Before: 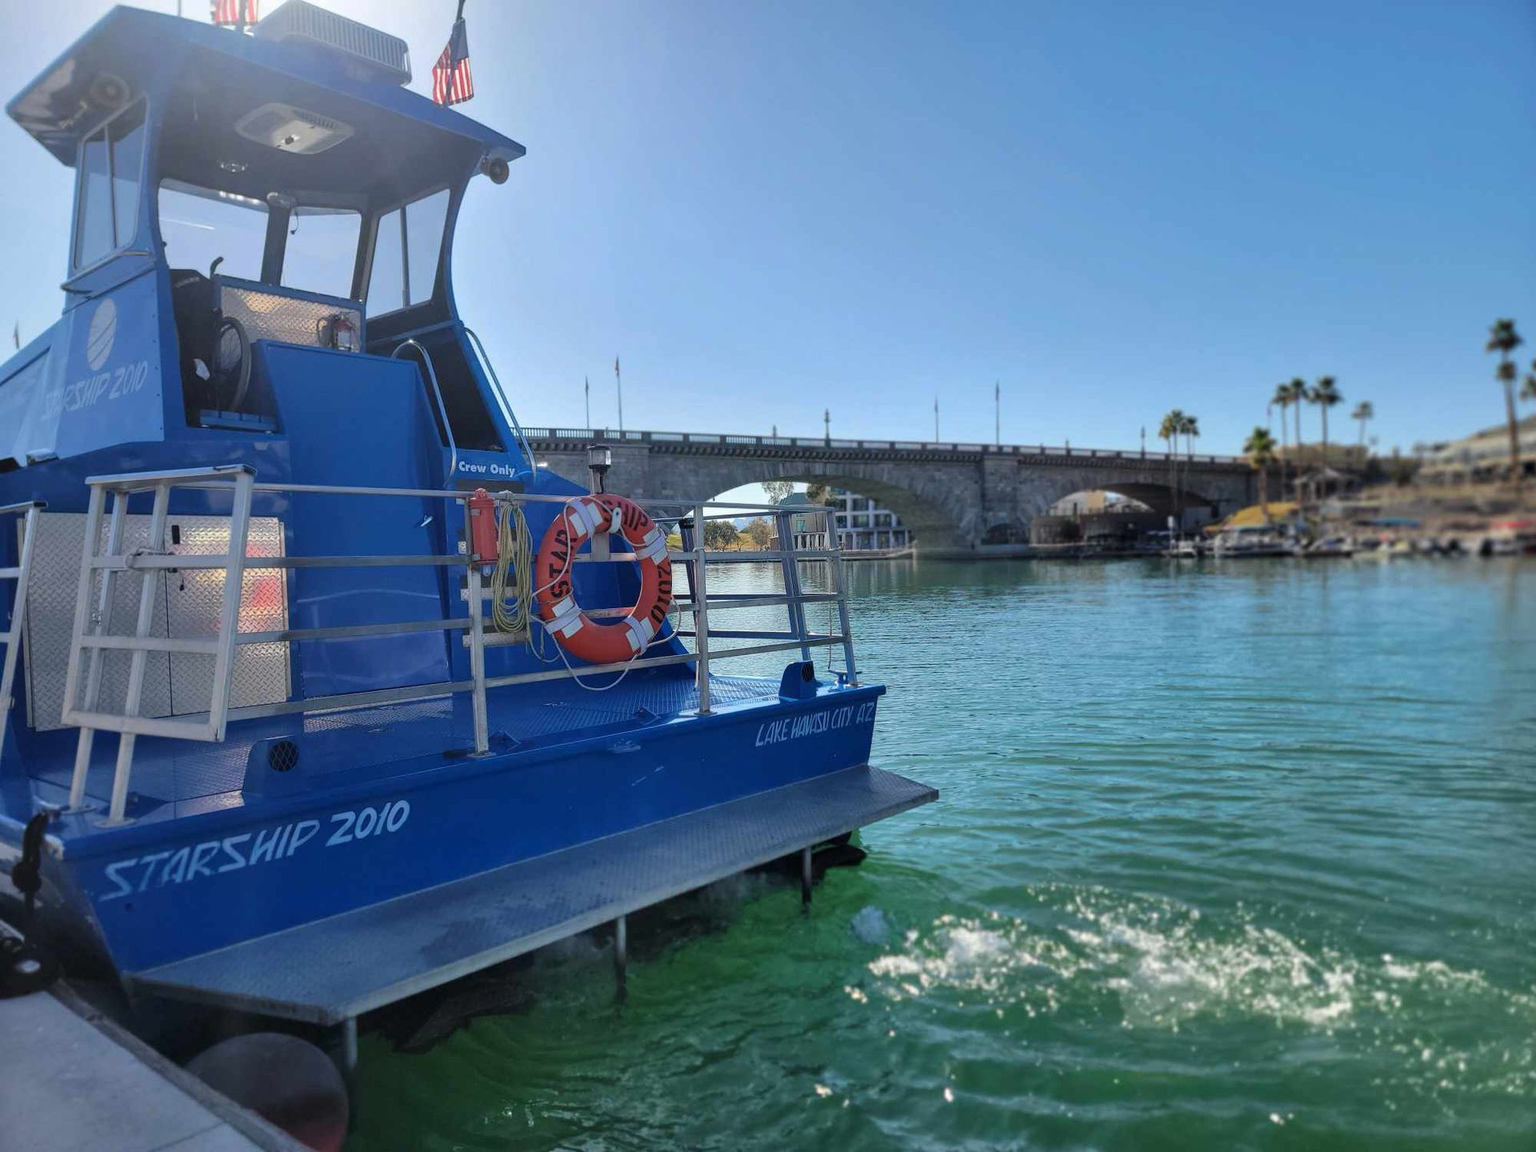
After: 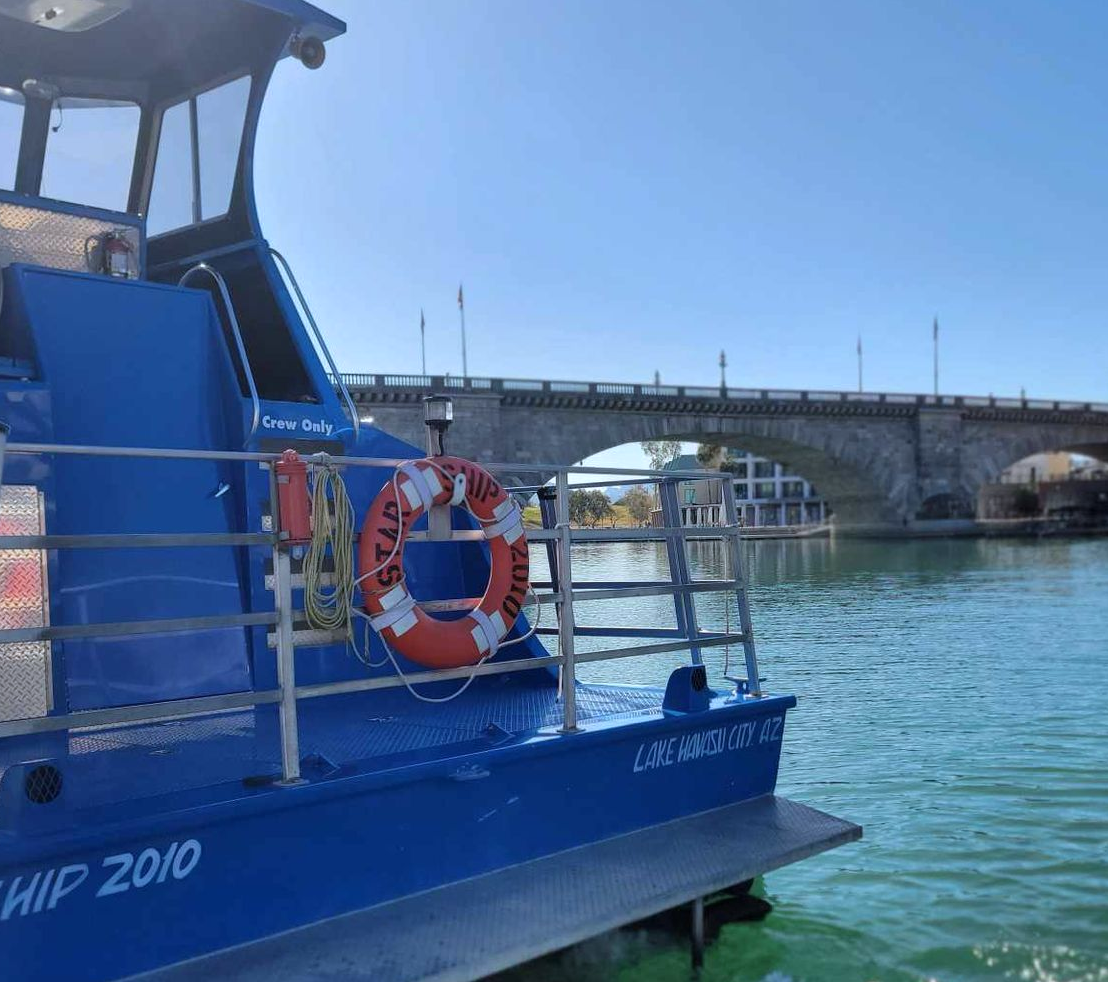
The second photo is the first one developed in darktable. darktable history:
color balance: output saturation 98.5%
crop: left 16.202%, top 11.208%, right 26.045%, bottom 20.557%
white balance: red 0.976, blue 1.04
